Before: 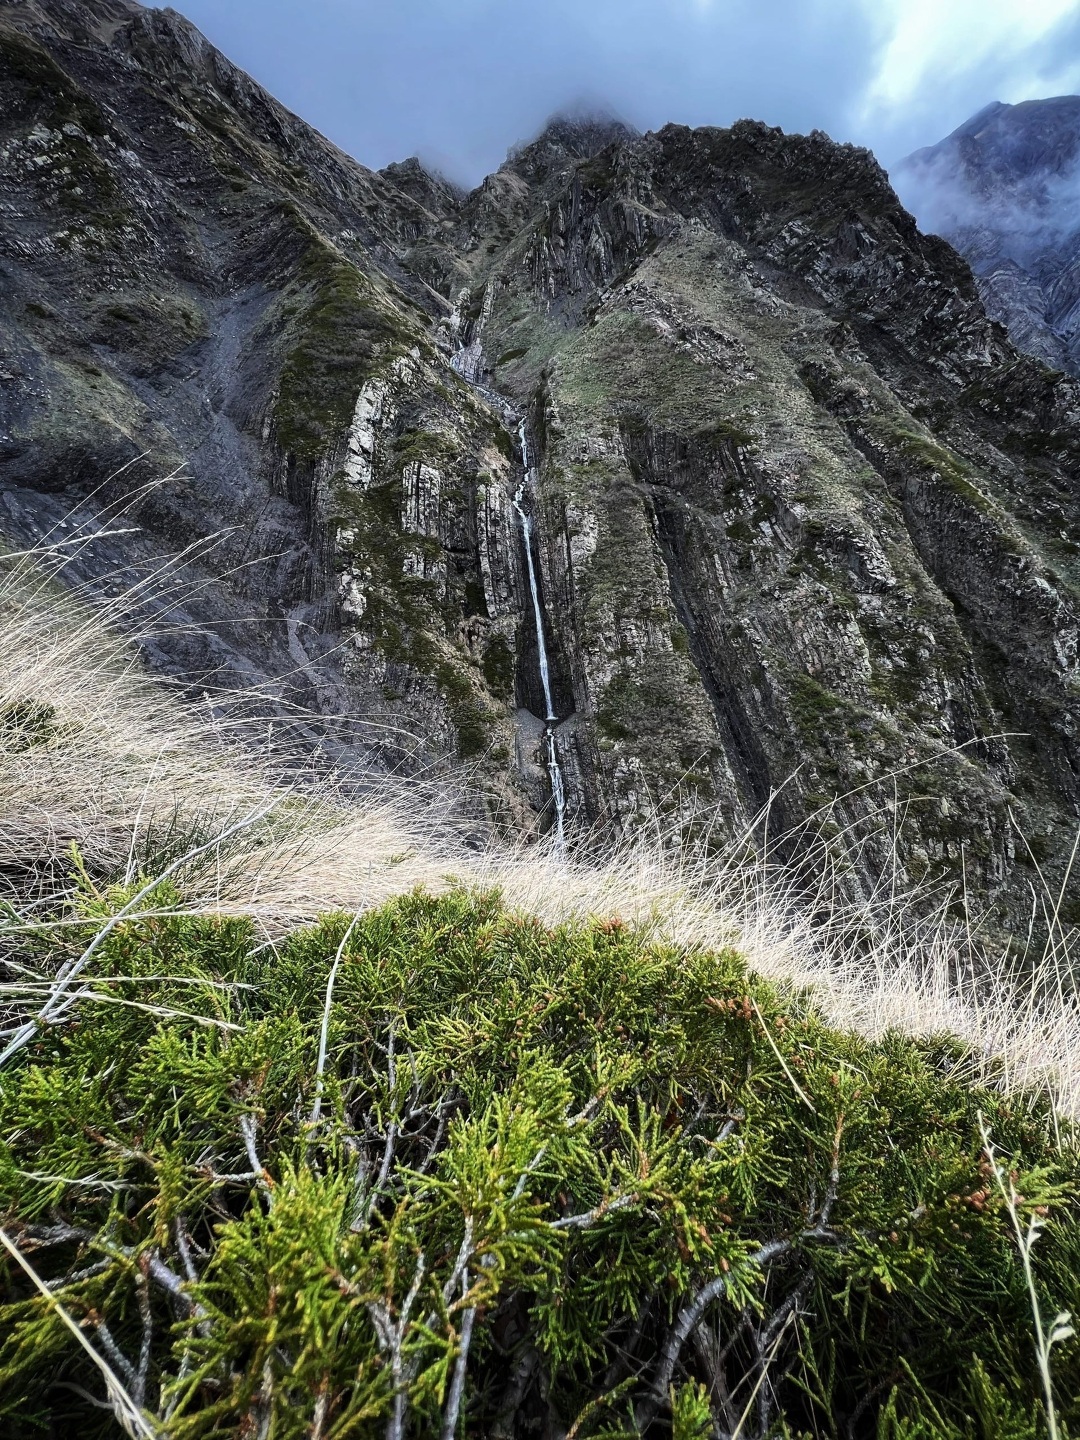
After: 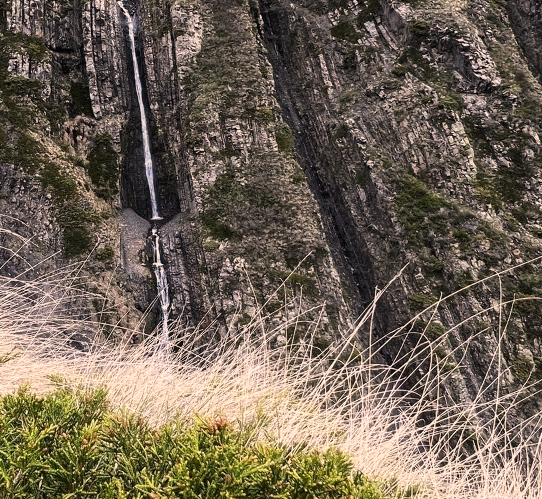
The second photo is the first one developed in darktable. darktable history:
color correction: highlights a* 11.96, highlights b* 11.58
crop: left 36.607%, top 34.735%, right 13.146%, bottom 30.611%
